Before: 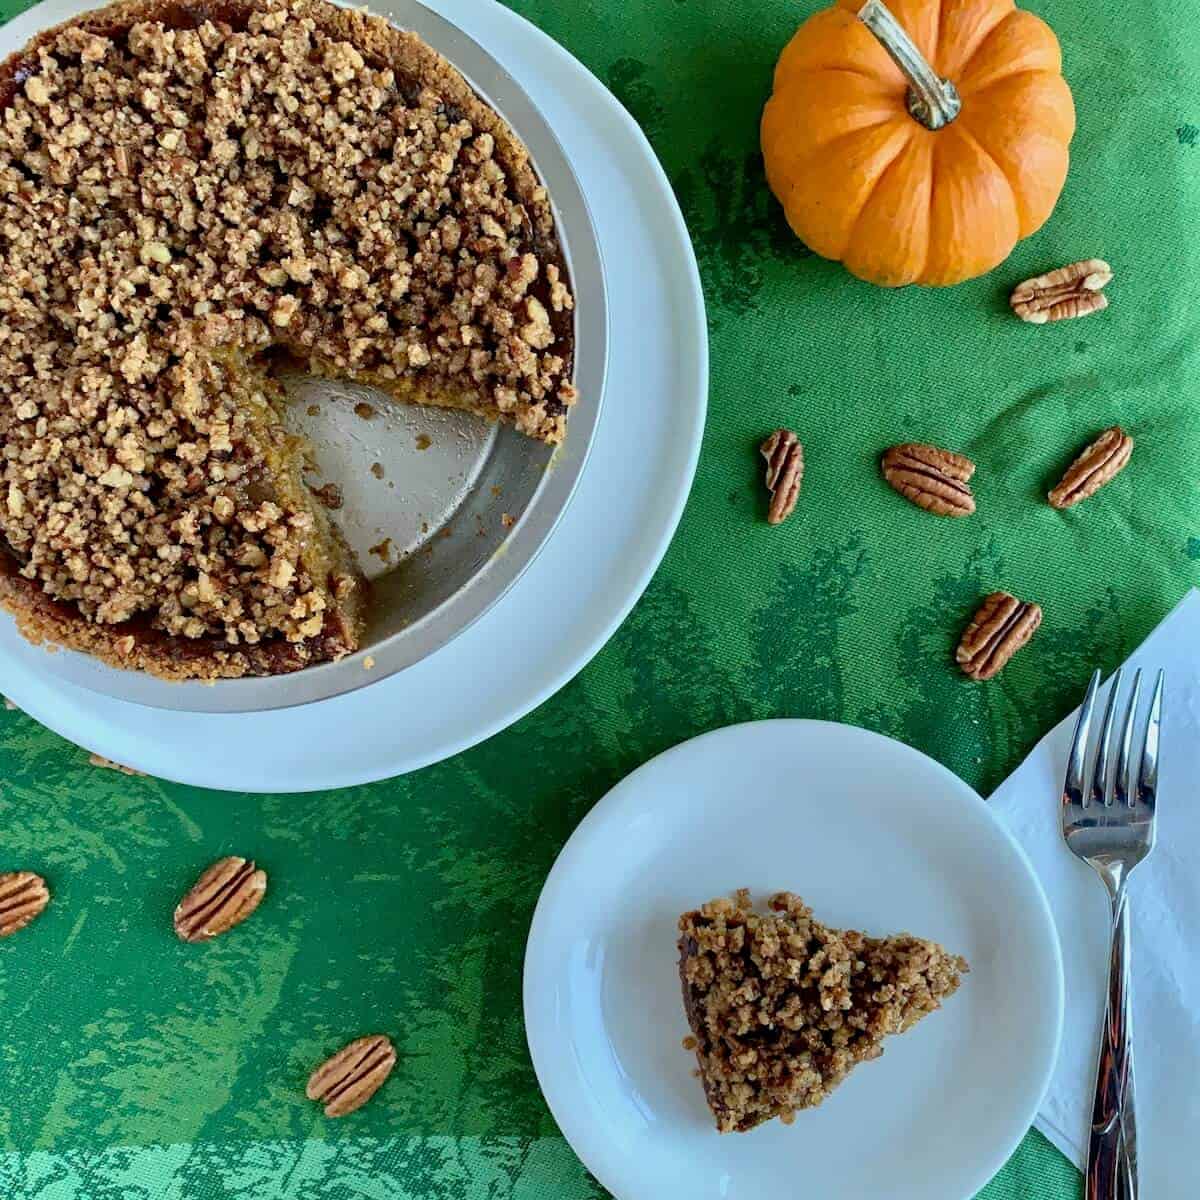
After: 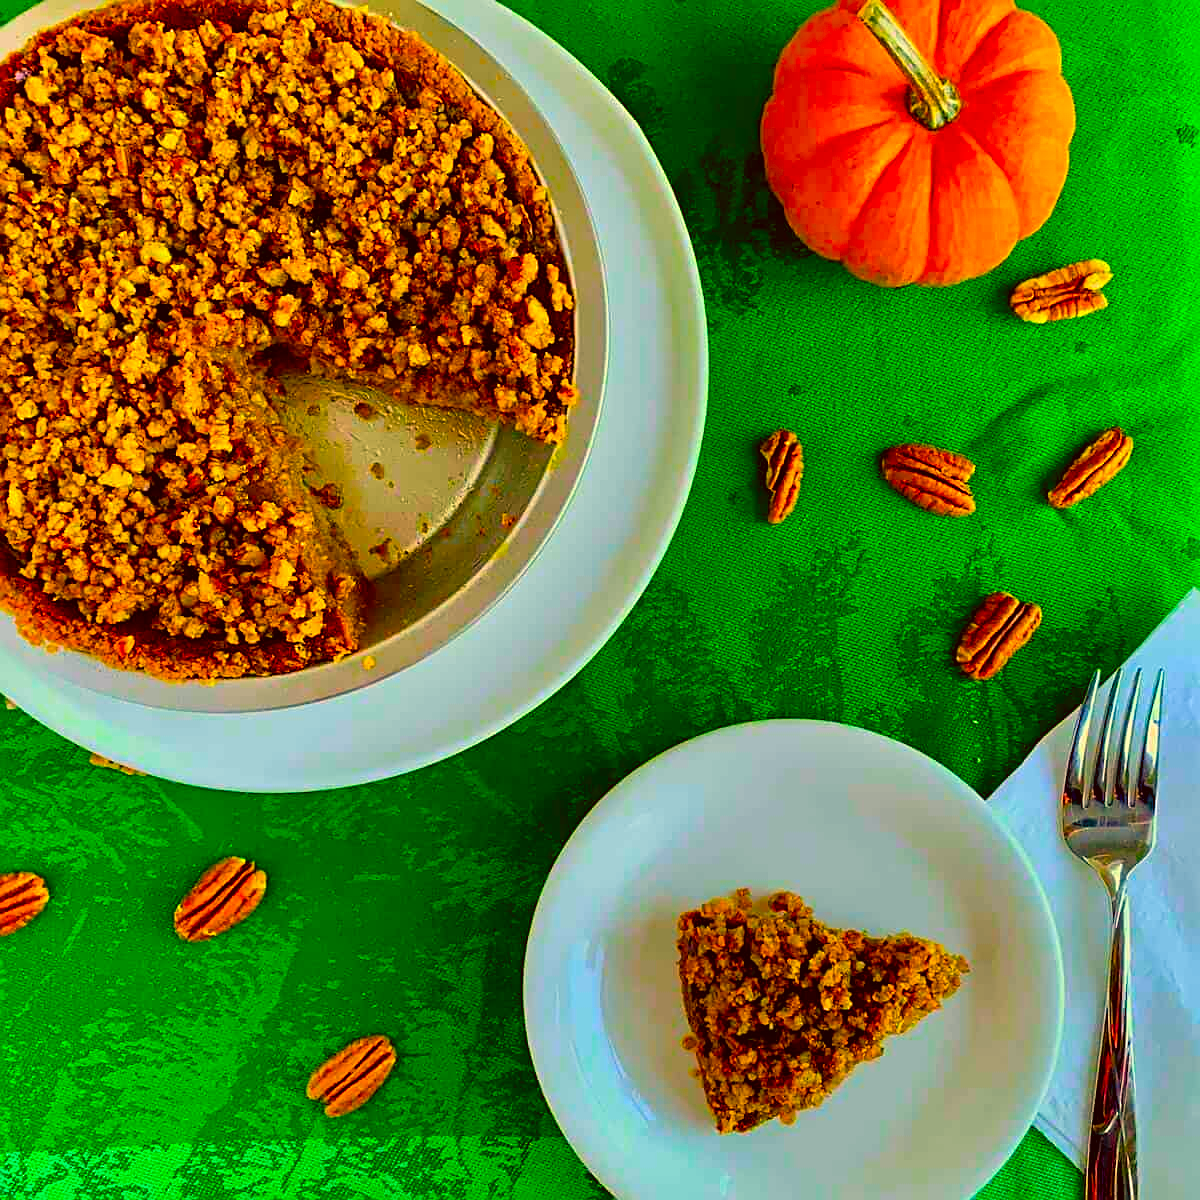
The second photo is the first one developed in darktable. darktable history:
color balance rgb: linear chroma grading › global chroma 1.5%, linear chroma grading › mid-tones -0.779%, perceptual saturation grading › global saturation 25.855%, global vibrance 44.635%
sharpen: on, module defaults
color correction: highlights a* 10.65, highlights b* 30.77, shadows a* 2.75, shadows b* 17.61, saturation 1.76
